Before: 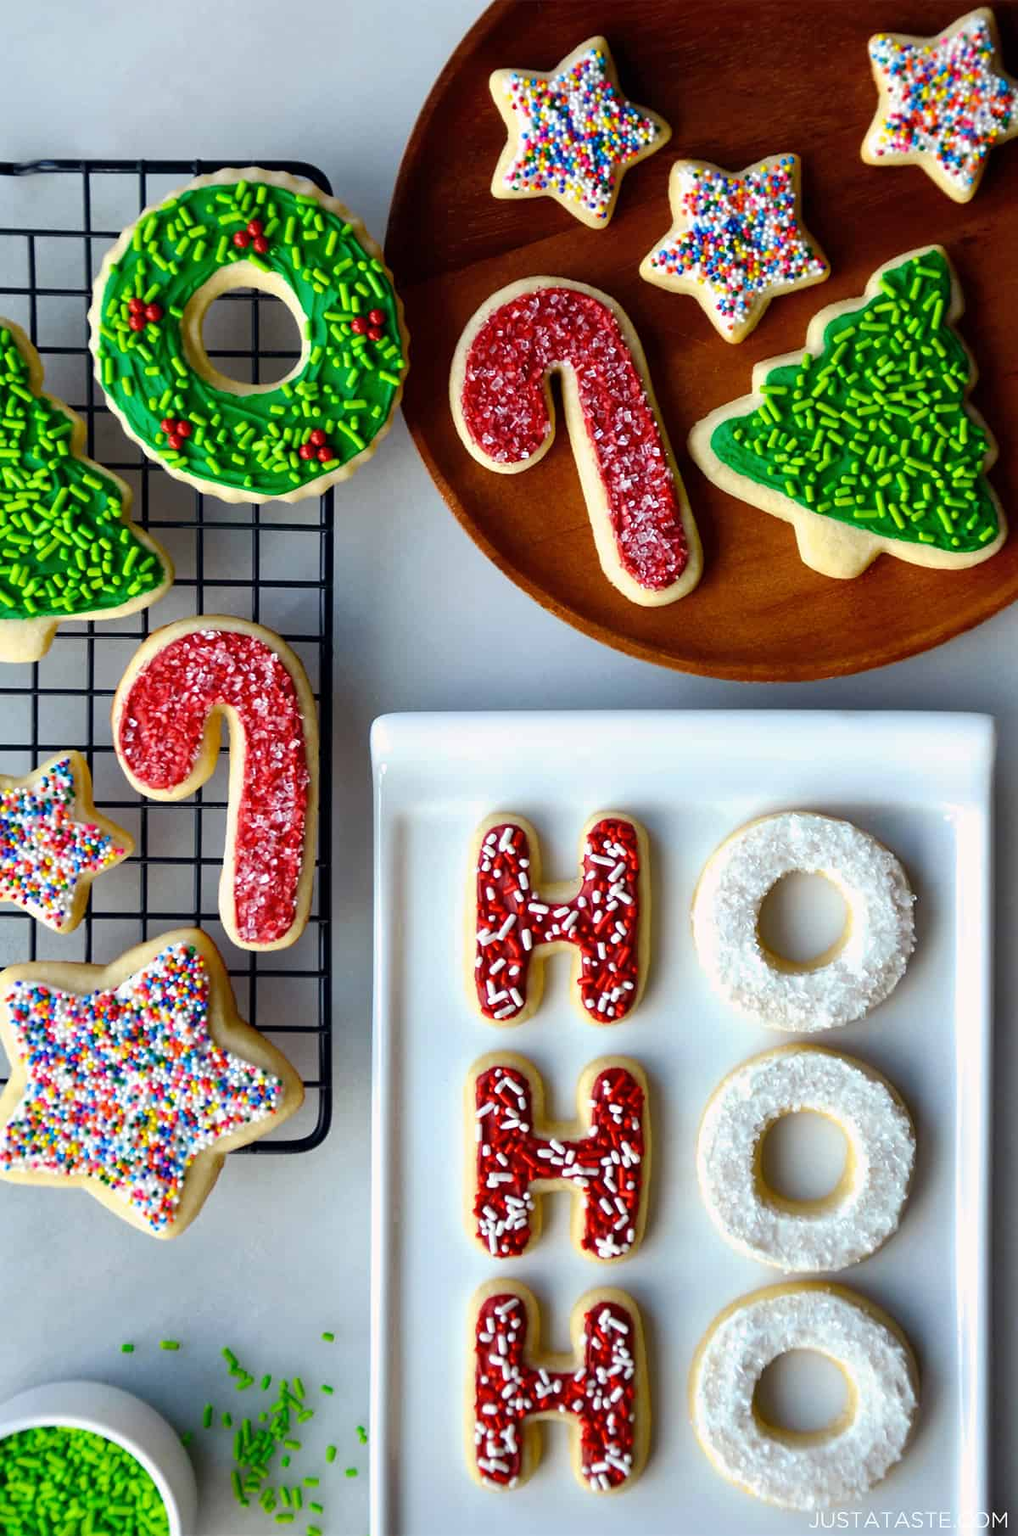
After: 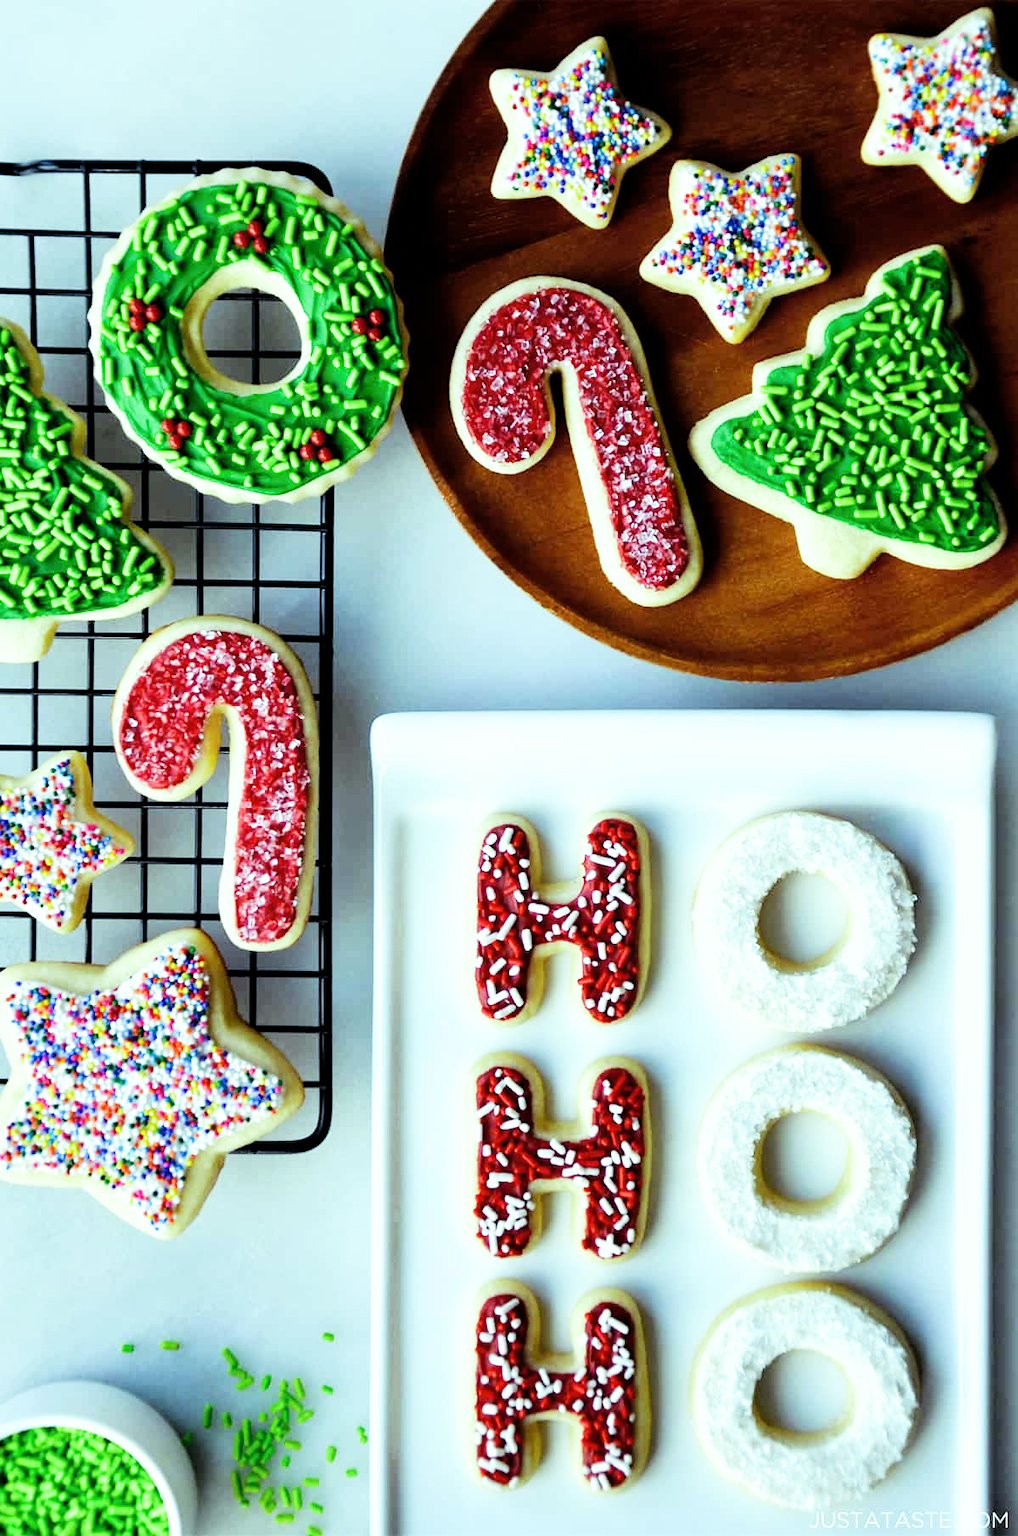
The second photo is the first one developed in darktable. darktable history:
filmic rgb: black relative exposure -5 EV, white relative exposure 3.5 EV, hardness 3.19, contrast 1.3, highlights saturation mix -50%
exposure: black level correction 0, exposure 0.7 EV, compensate exposure bias true, compensate highlight preservation false
color balance: mode lift, gamma, gain (sRGB), lift [0.997, 0.979, 1.021, 1.011], gamma [1, 1.084, 0.916, 0.998], gain [1, 0.87, 1.13, 1.101], contrast 4.55%, contrast fulcrum 38.24%, output saturation 104.09%
